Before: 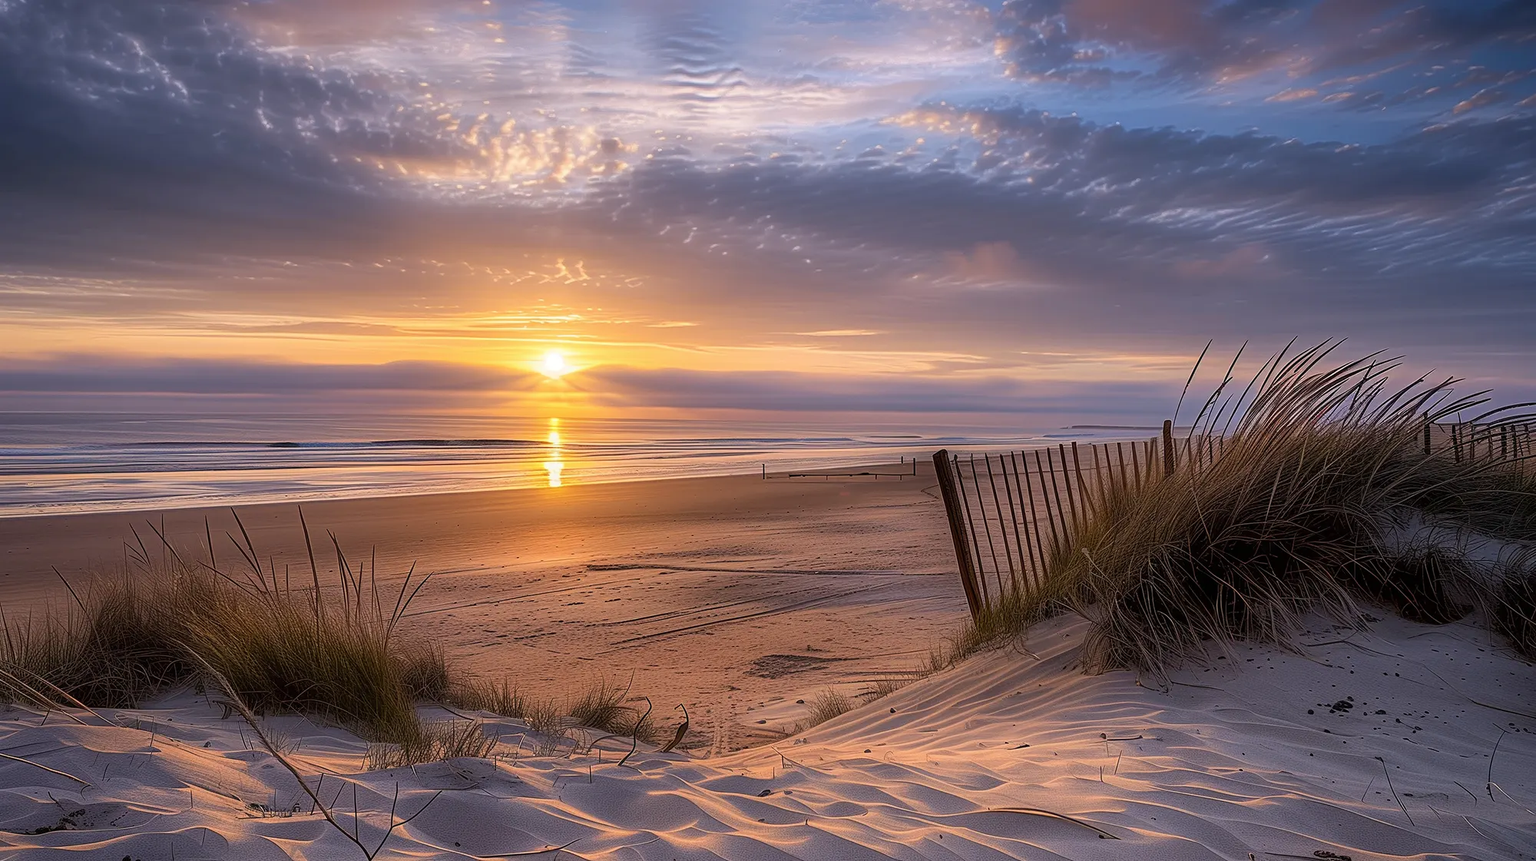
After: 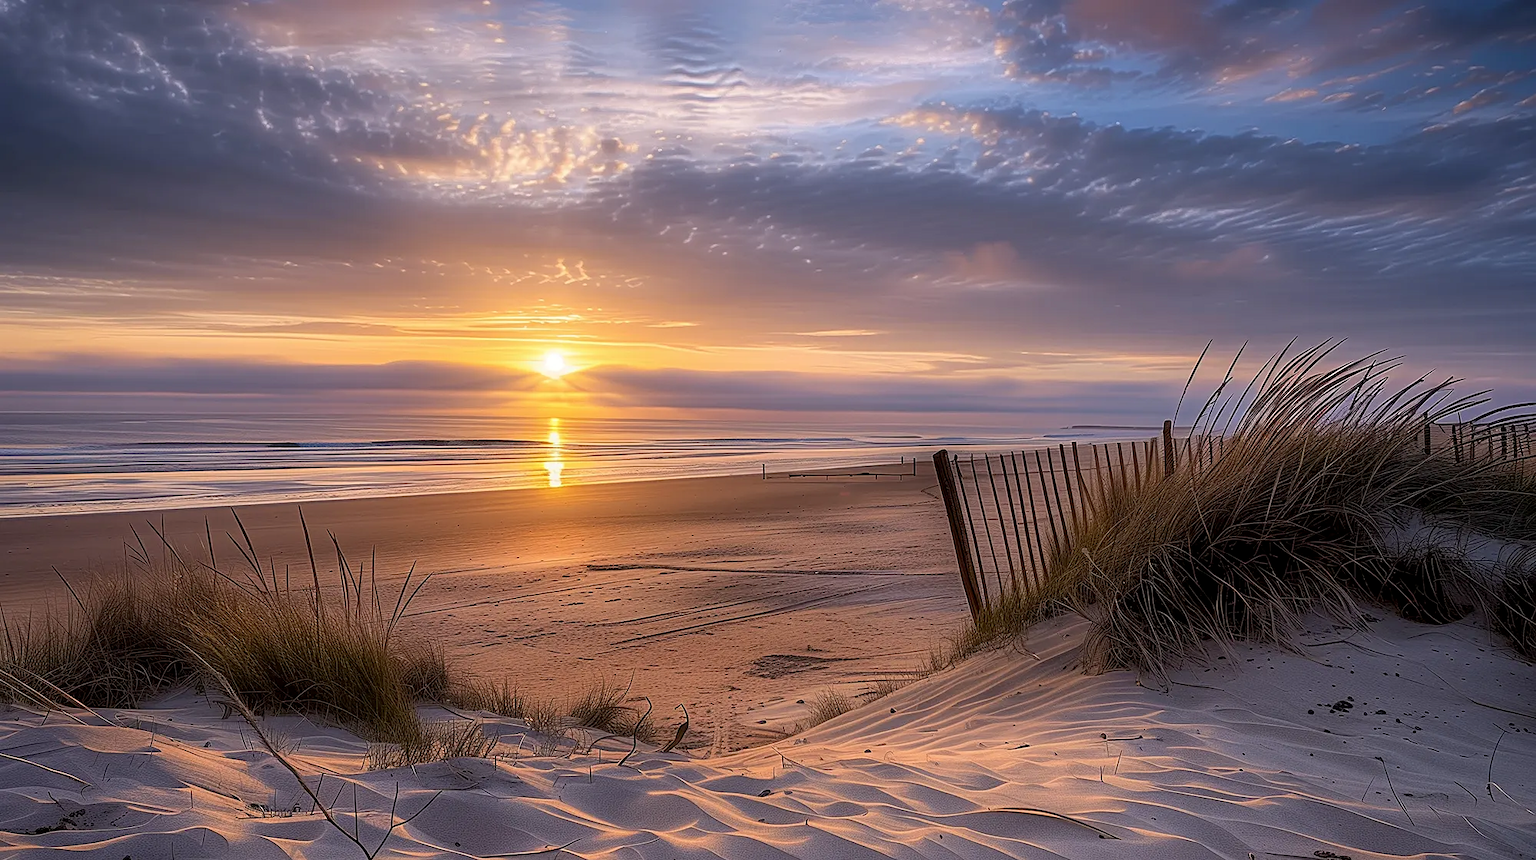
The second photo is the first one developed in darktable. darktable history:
sharpen: amount 0.2
exposure: black level correction 0.001, compensate highlight preservation false
